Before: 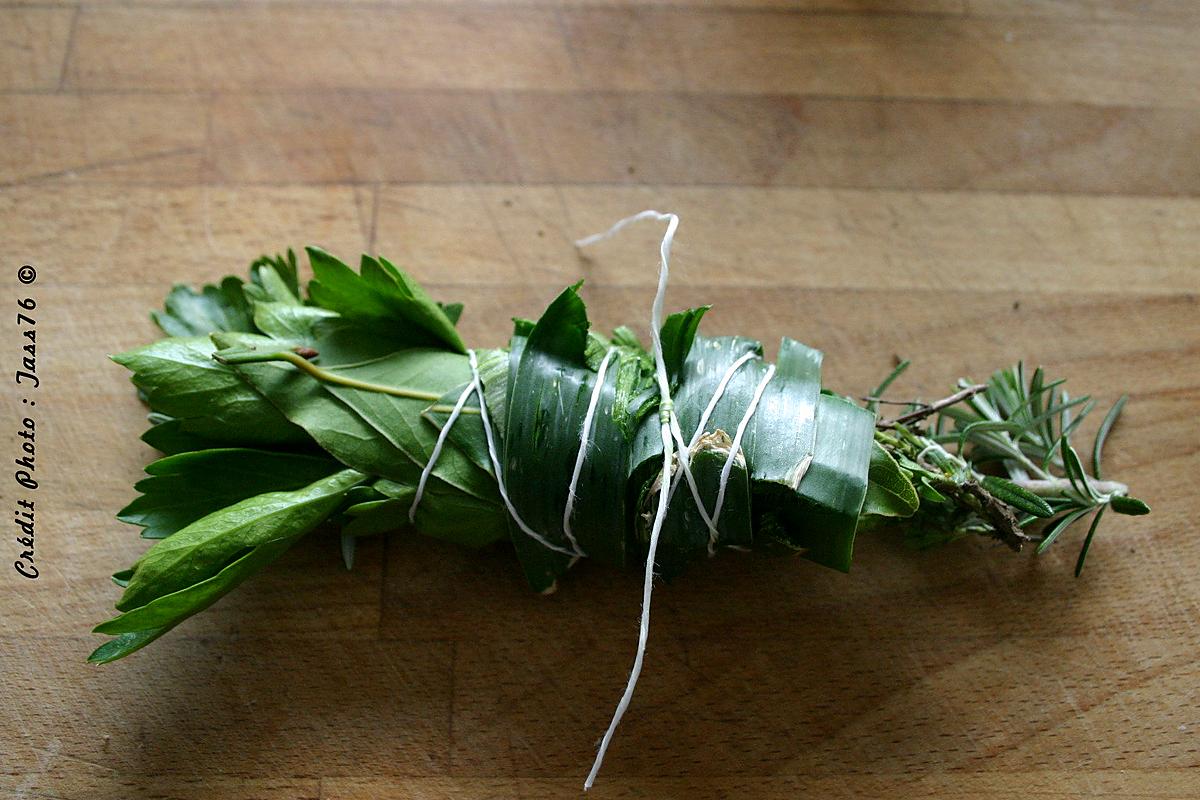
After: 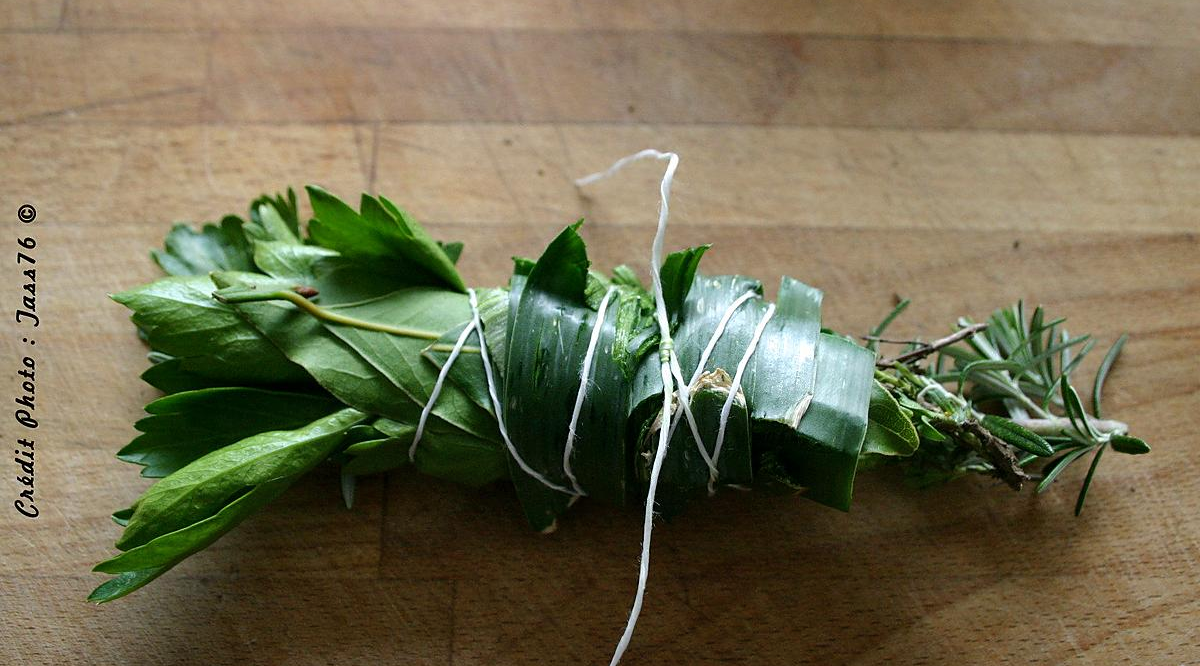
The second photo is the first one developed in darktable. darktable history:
shadows and highlights: radius 125.46, shadows 30.51, highlights -30.51, low approximation 0.01, soften with gaussian
crop: top 7.625%, bottom 8.027%
